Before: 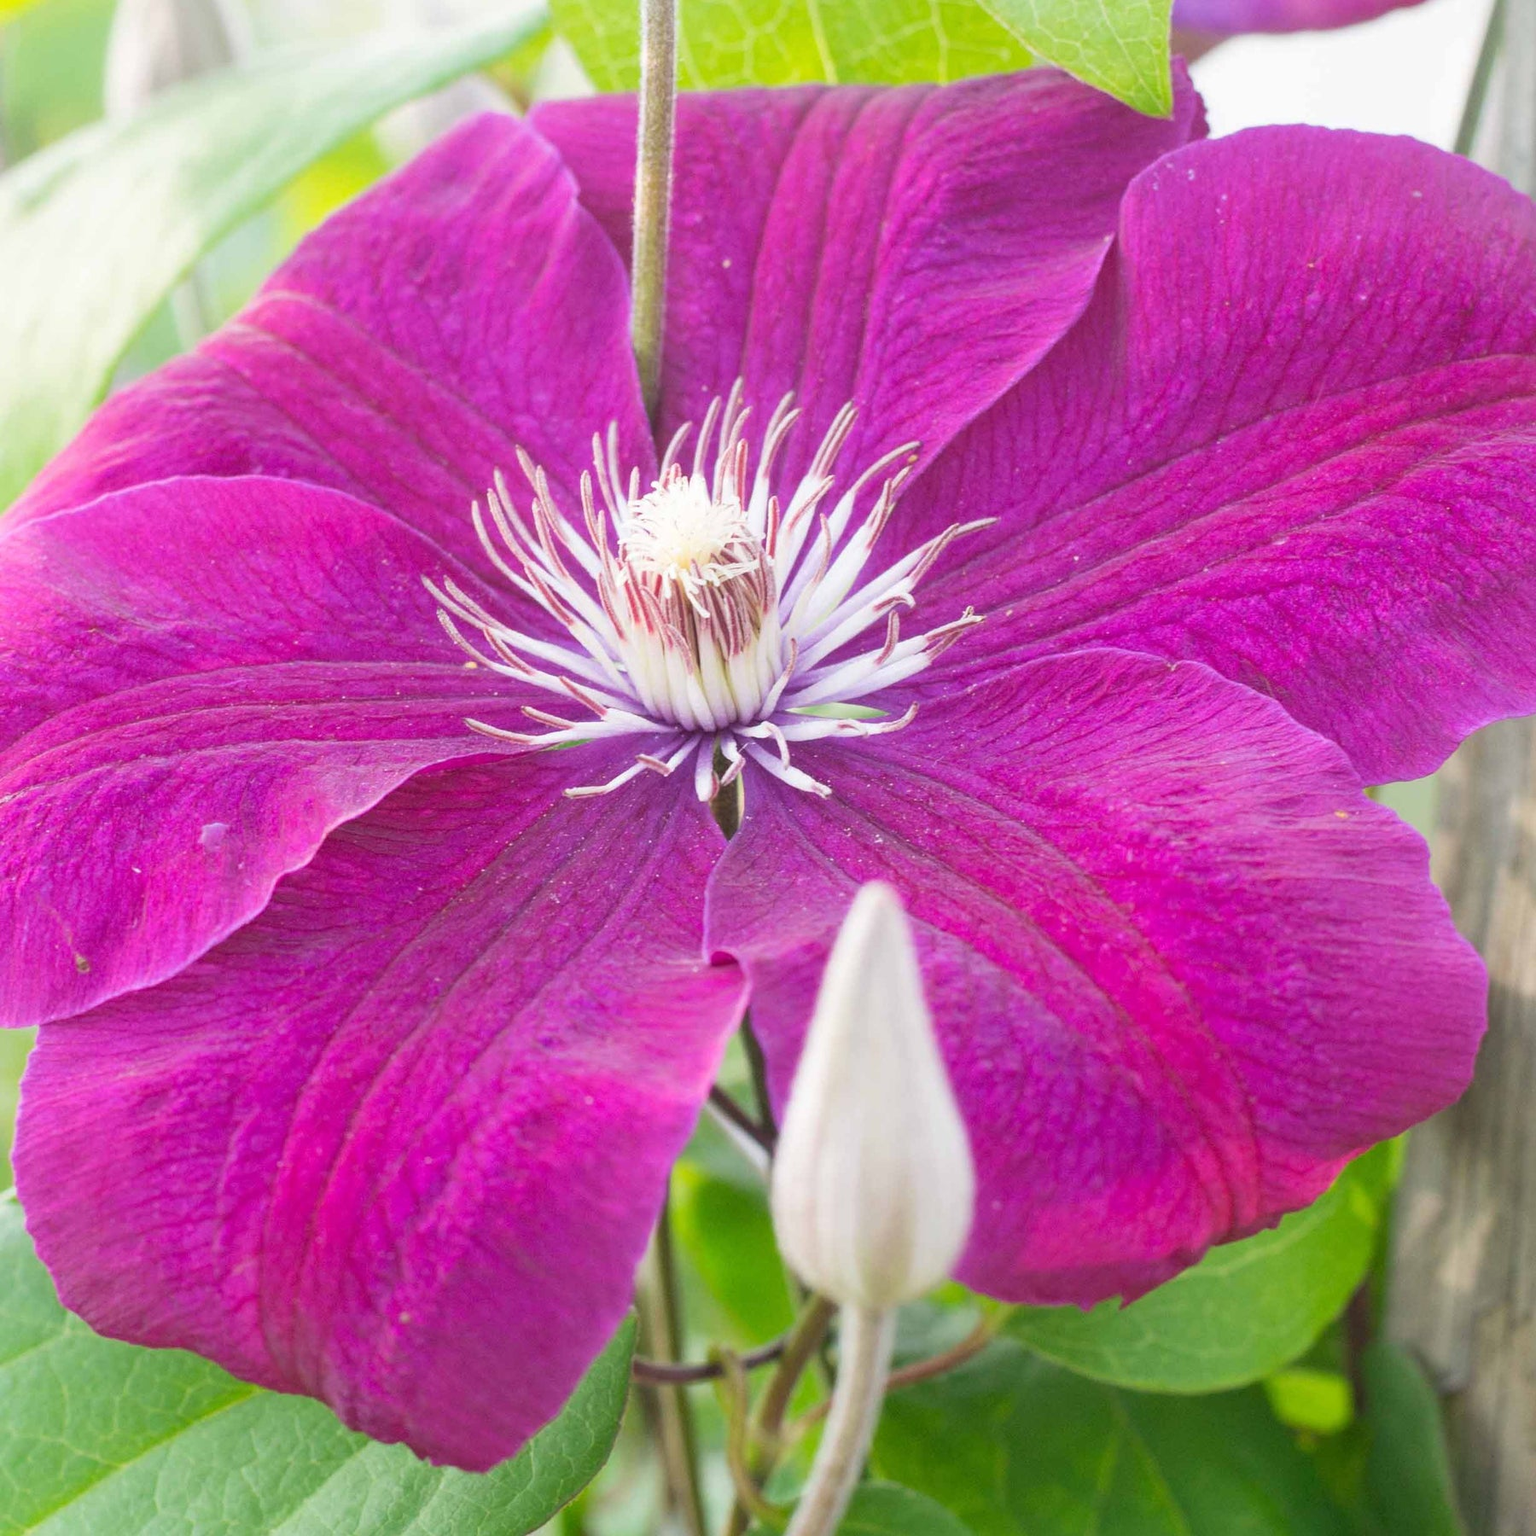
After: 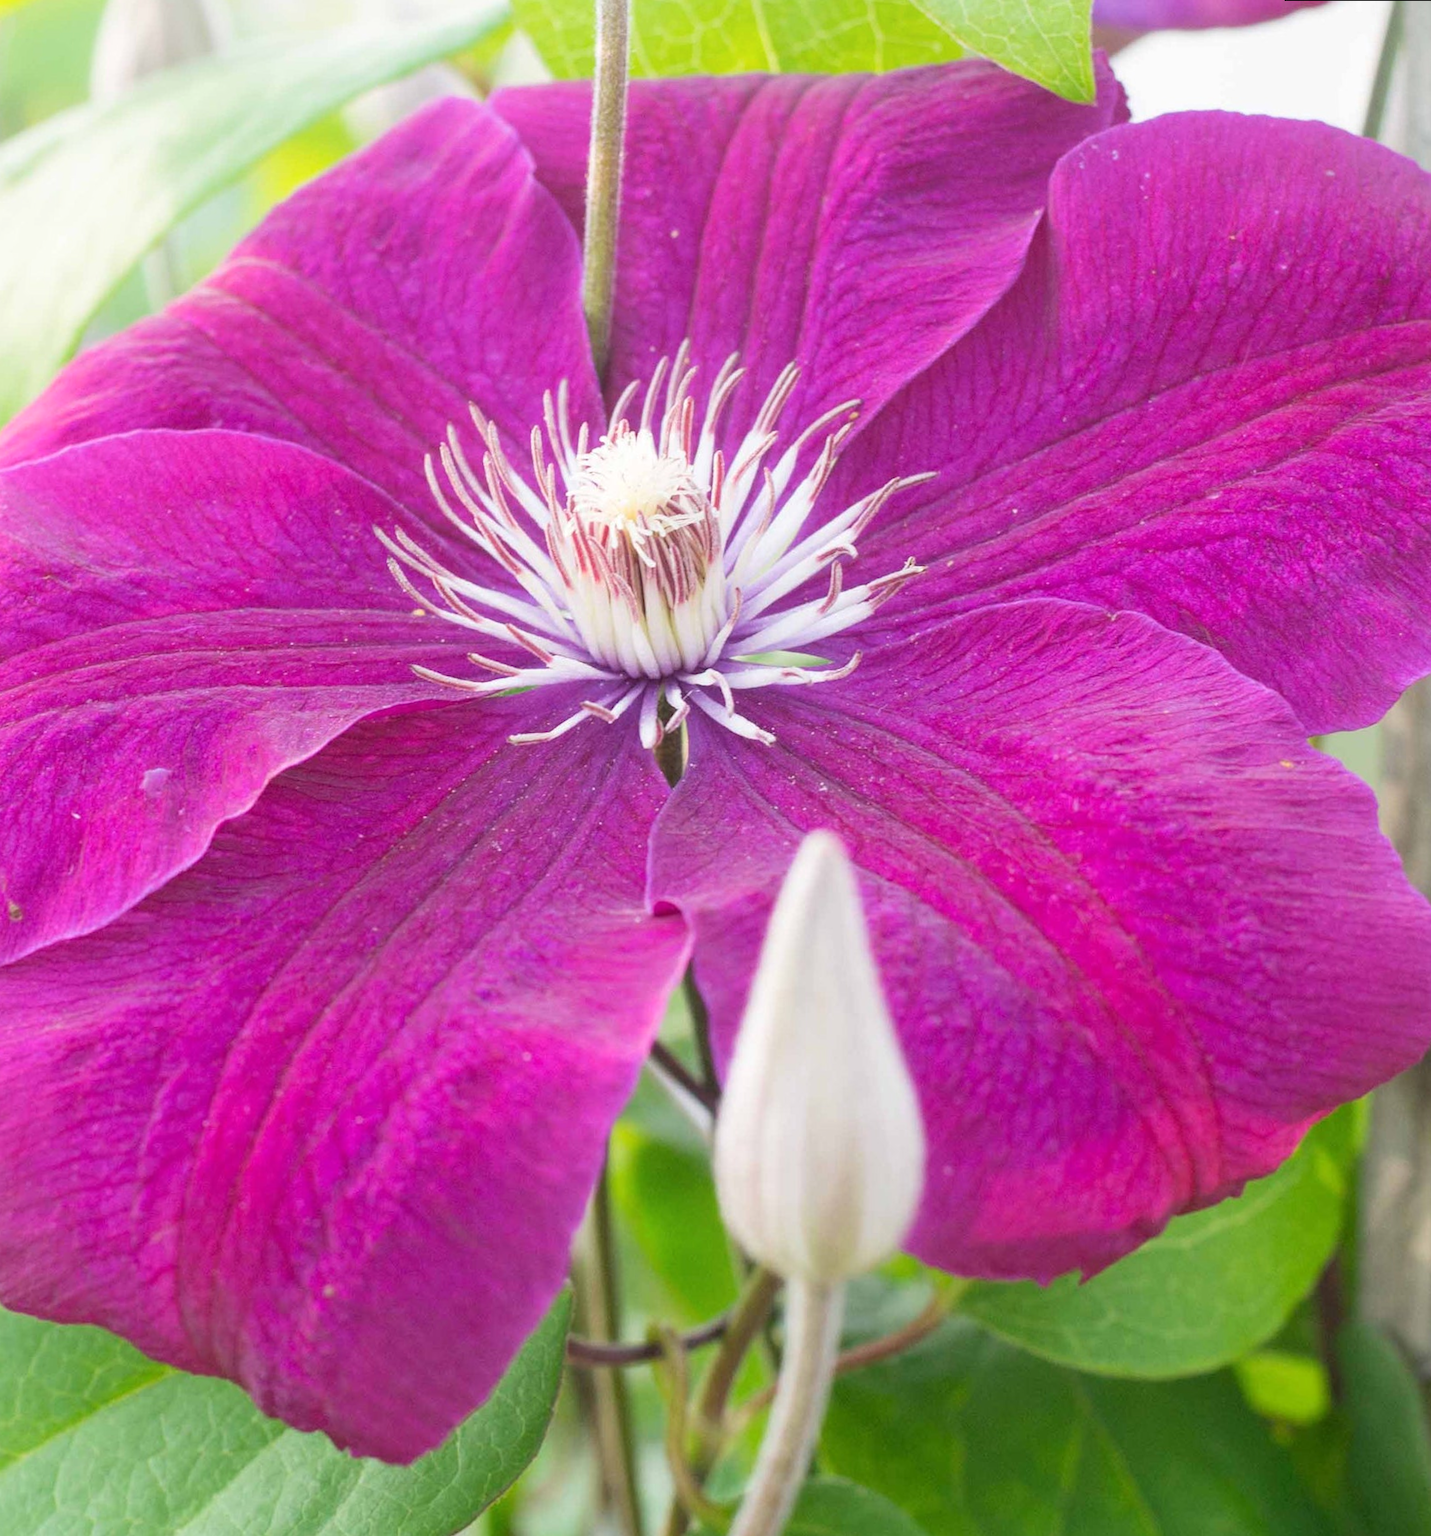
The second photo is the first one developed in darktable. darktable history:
rotate and perspective: rotation 0.215°, lens shift (vertical) -0.139, crop left 0.069, crop right 0.939, crop top 0.002, crop bottom 0.996
shadows and highlights: radius 93.07, shadows -14.46, white point adjustment 0.23, highlights 31.48, compress 48.23%, highlights color adjustment 52.79%, soften with gaussian
